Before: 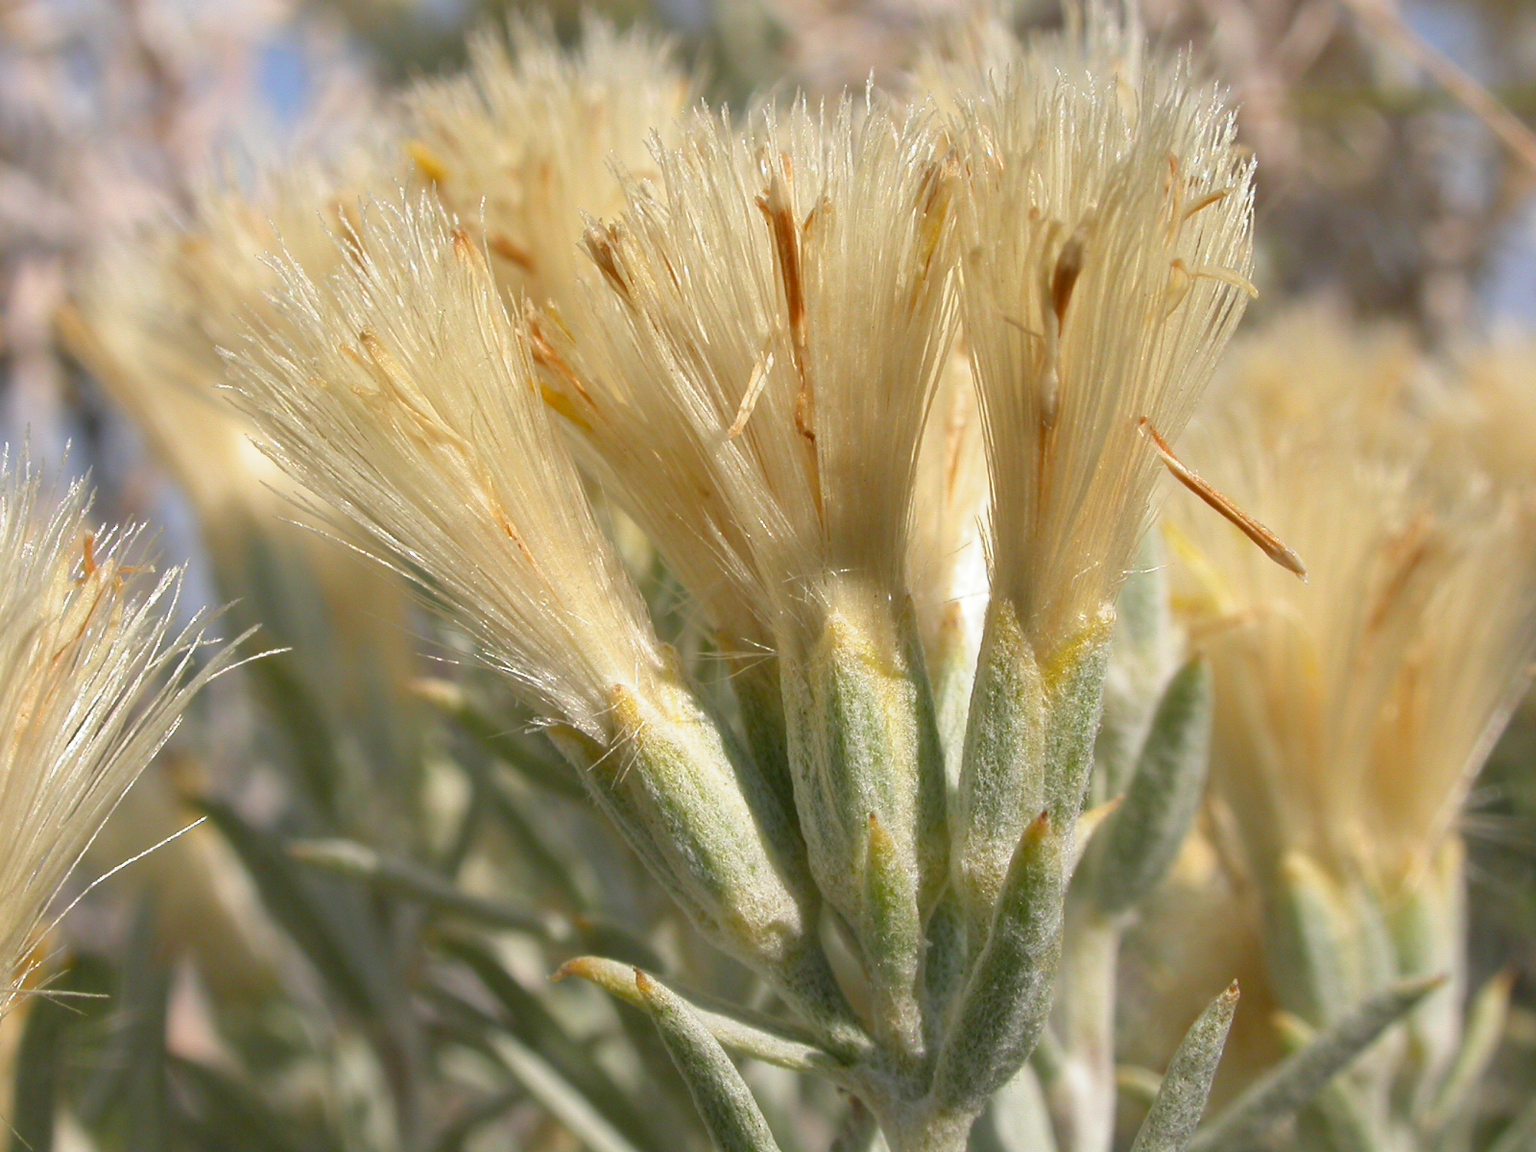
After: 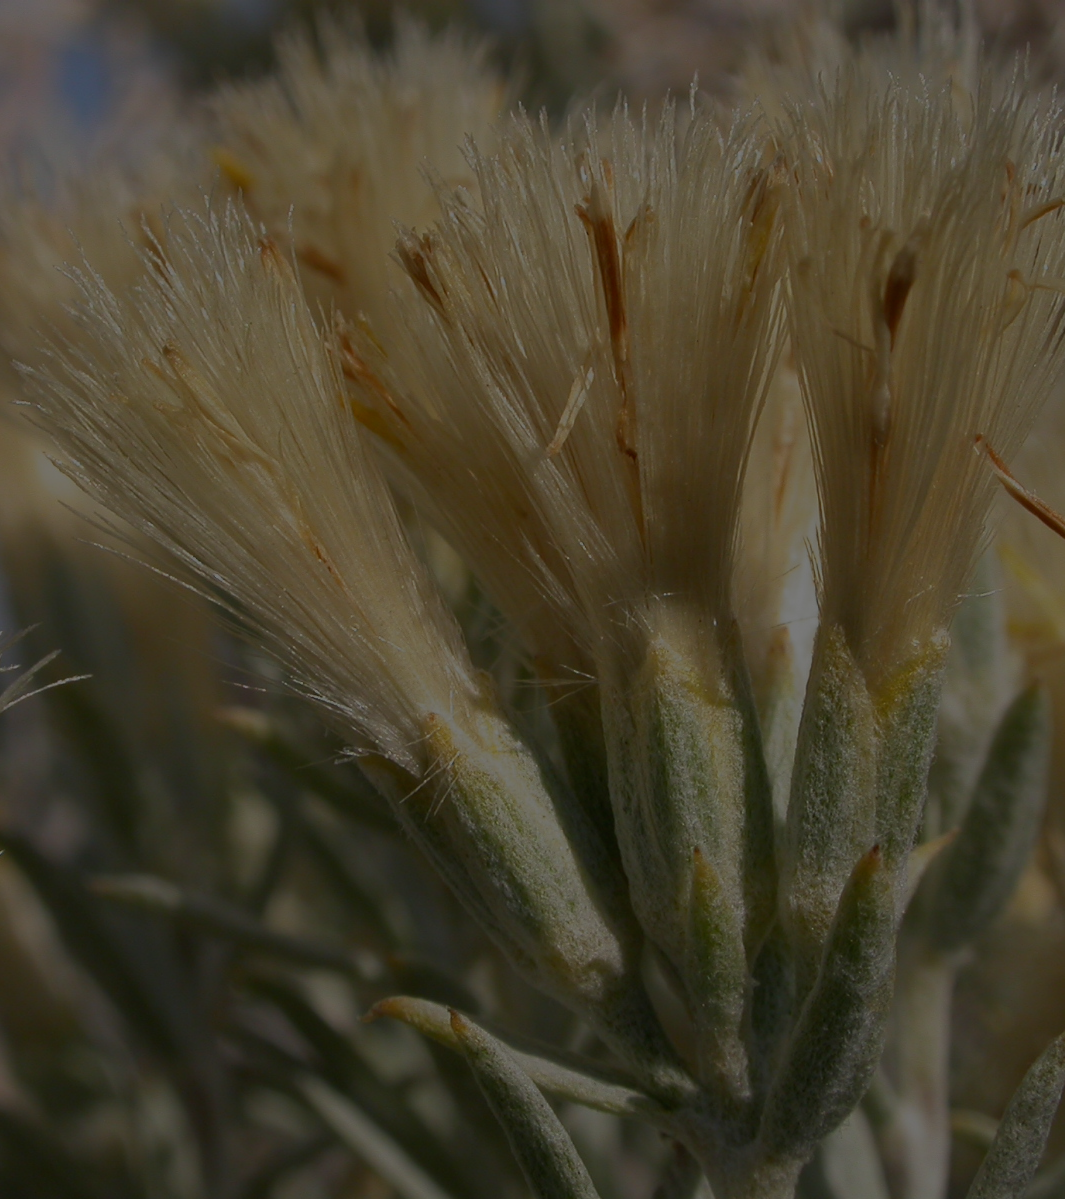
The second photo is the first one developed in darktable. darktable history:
crop and rotate: left 13.338%, right 20.063%
exposure: exposure -2.389 EV, compensate highlight preservation false
